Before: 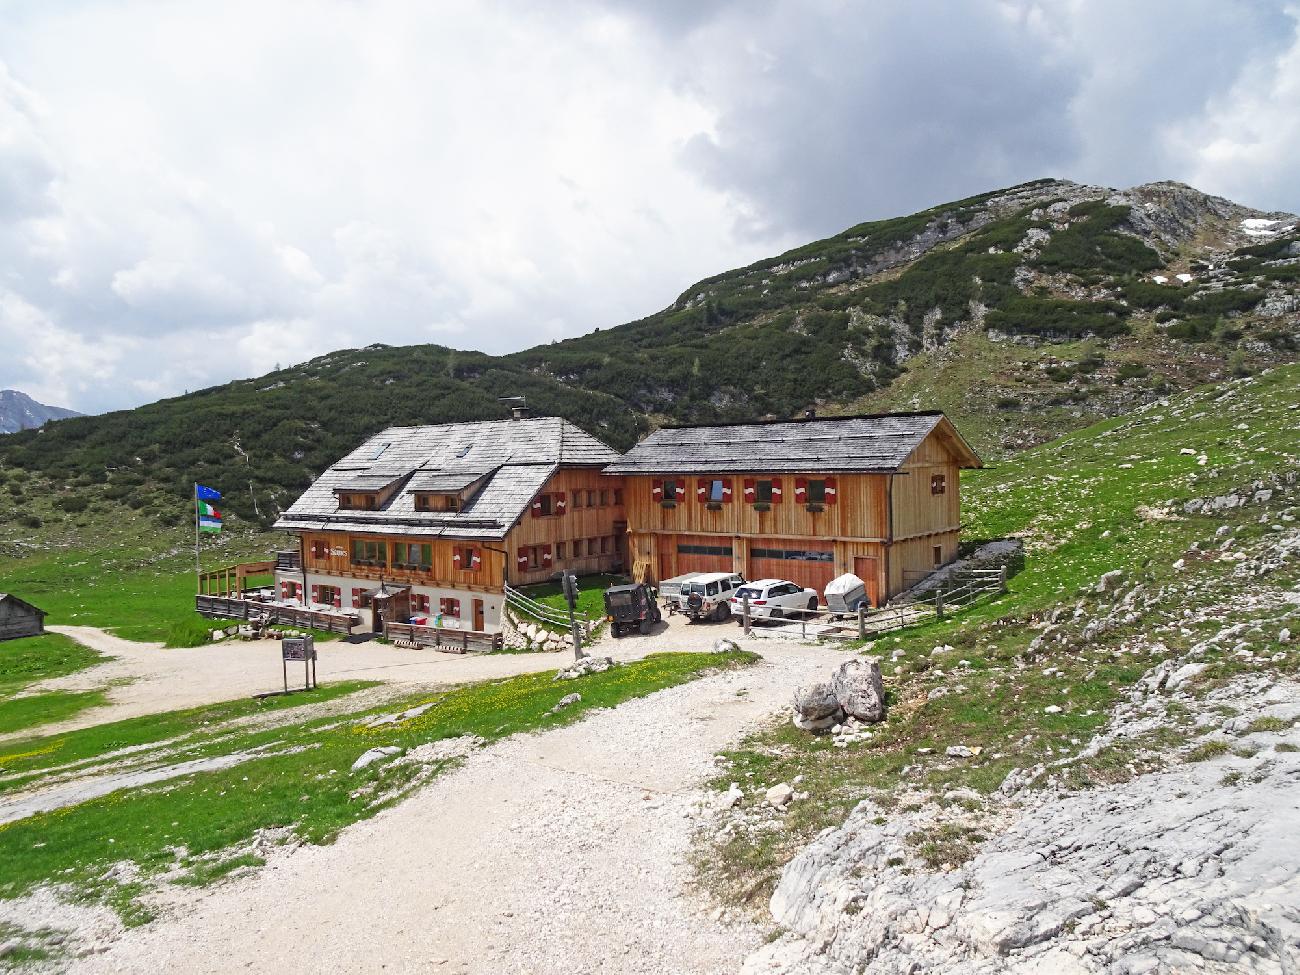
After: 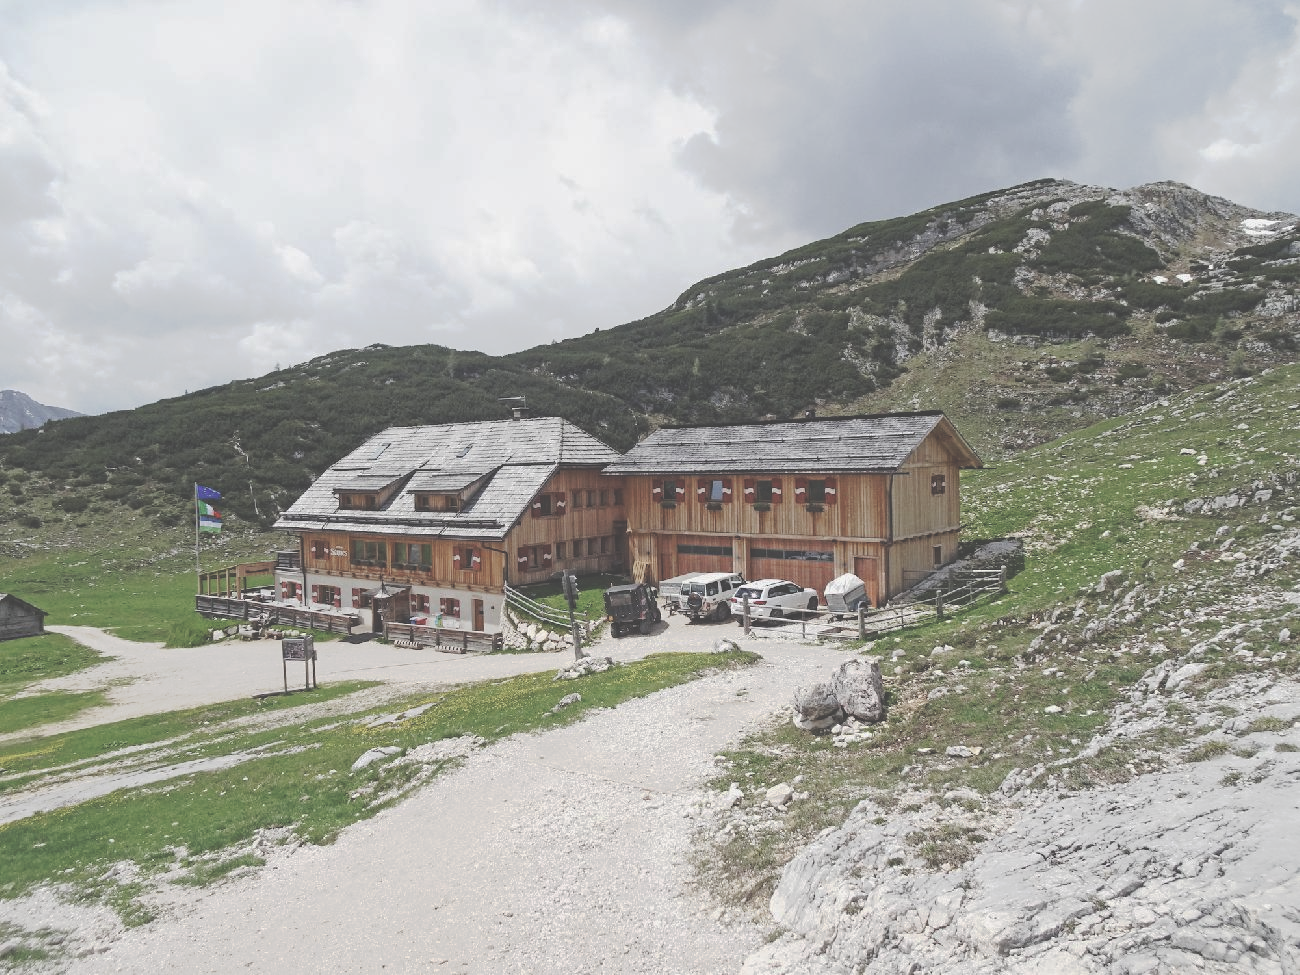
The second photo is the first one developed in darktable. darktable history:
contrast brightness saturation: contrast -0.044, saturation -0.407
tone curve: curves: ch0 [(0, 0) (0.003, 0.264) (0.011, 0.264) (0.025, 0.265) (0.044, 0.269) (0.069, 0.273) (0.1, 0.28) (0.136, 0.292) (0.177, 0.309) (0.224, 0.336) (0.277, 0.371) (0.335, 0.412) (0.399, 0.469) (0.468, 0.533) (0.543, 0.595) (0.623, 0.66) (0.709, 0.73) (0.801, 0.8) (0.898, 0.854) (1, 1)], preserve colors none
